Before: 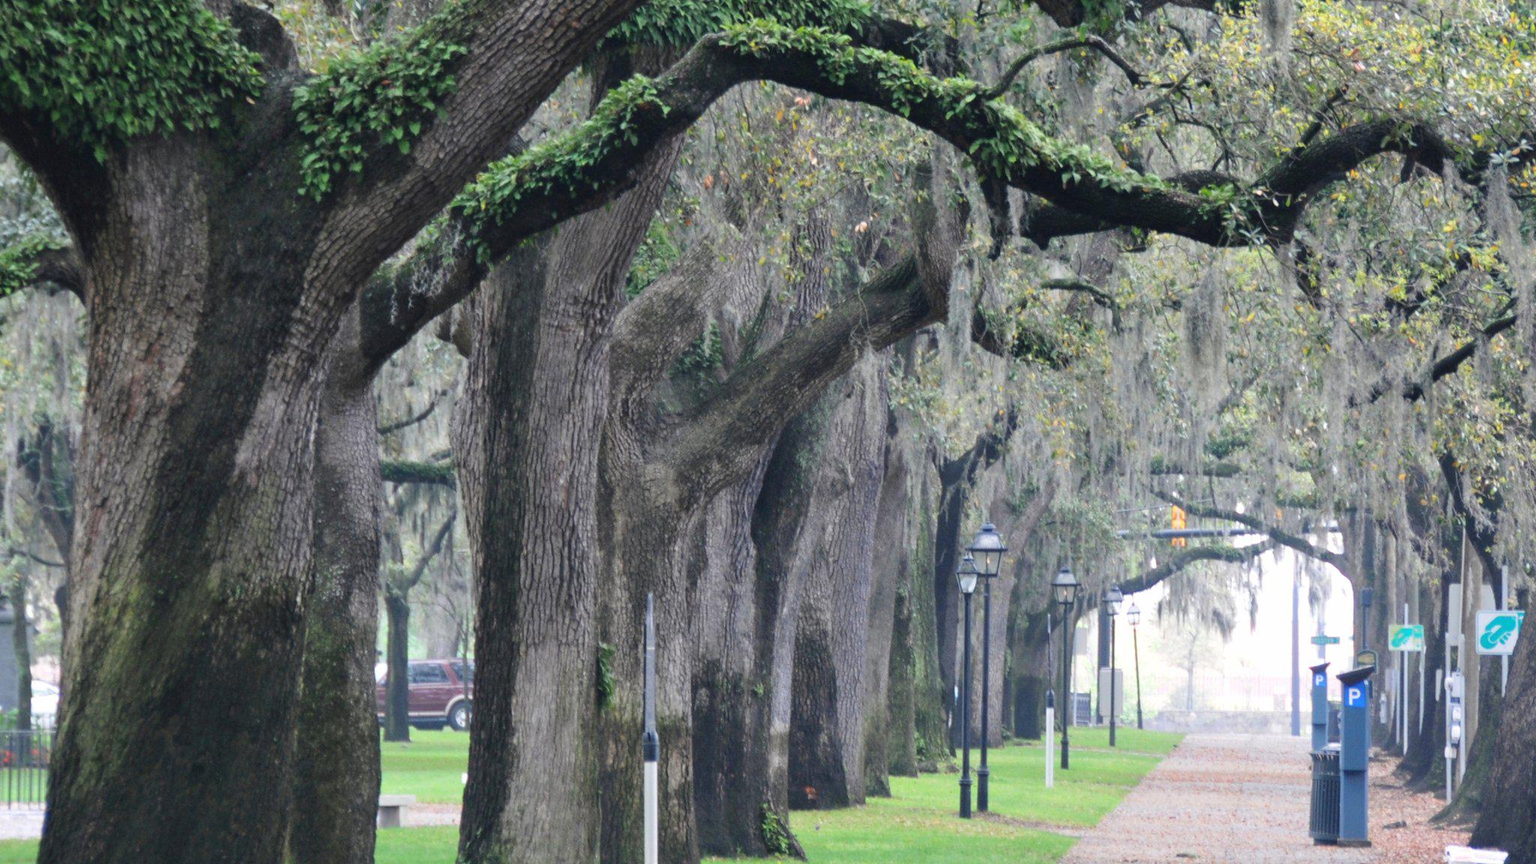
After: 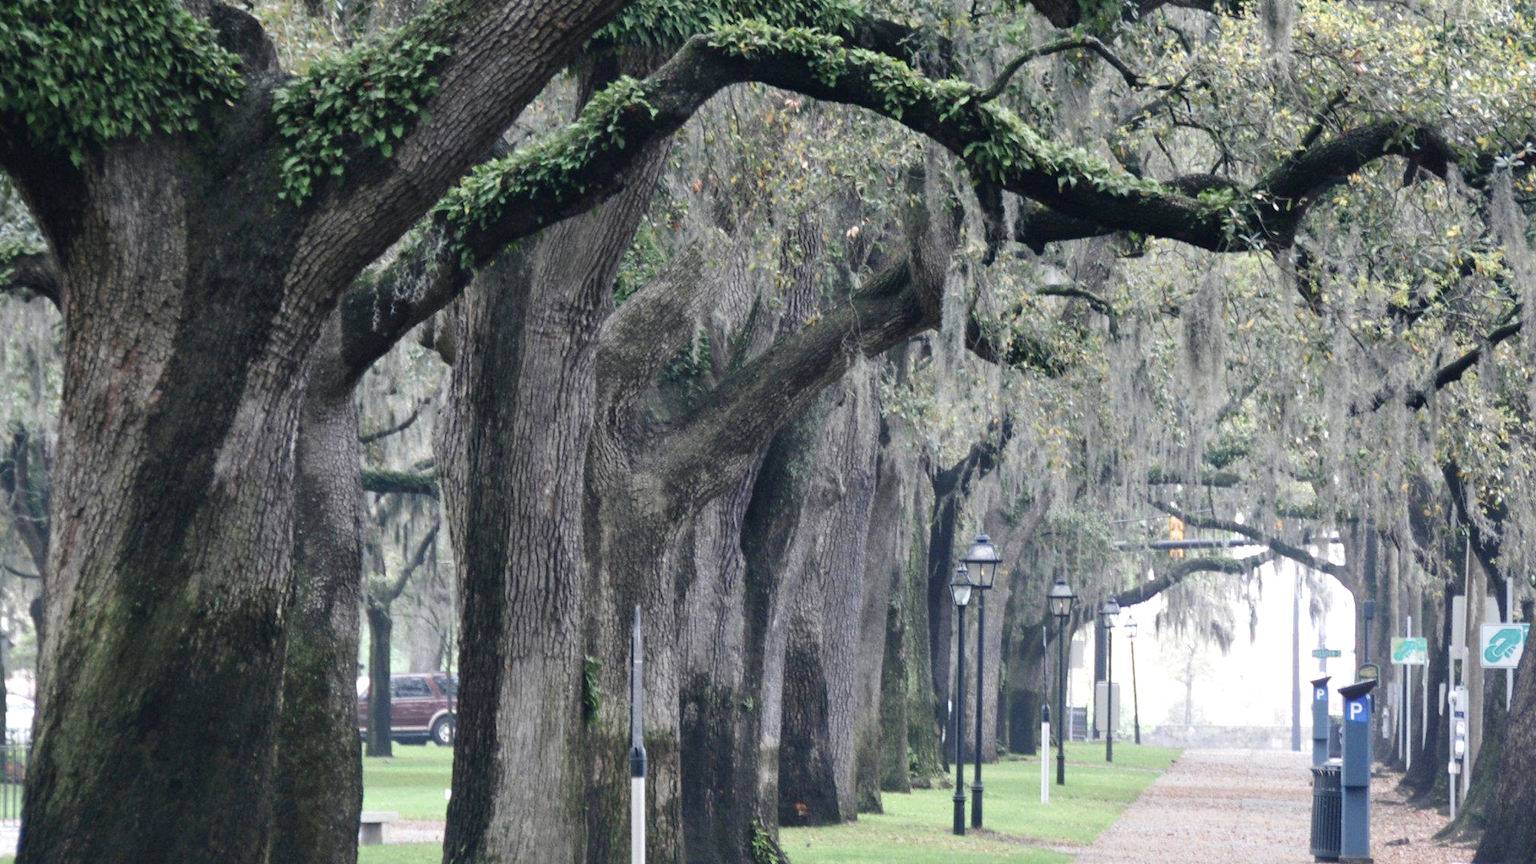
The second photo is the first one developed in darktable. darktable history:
crop: left 1.68%, right 0.28%, bottom 1.963%
color balance rgb: shadows lift › chroma 1.028%, shadows lift › hue 242.07°, perceptual saturation grading › global saturation -10.058%, perceptual saturation grading › highlights -27.092%, perceptual saturation grading › shadows 21.864%, global vibrance 26.664%, contrast 6.948%
contrast brightness saturation: contrast 0.056, brightness -0.008, saturation -0.242
tone equalizer: edges refinement/feathering 500, mask exposure compensation -1.57 EV, preserve details no
